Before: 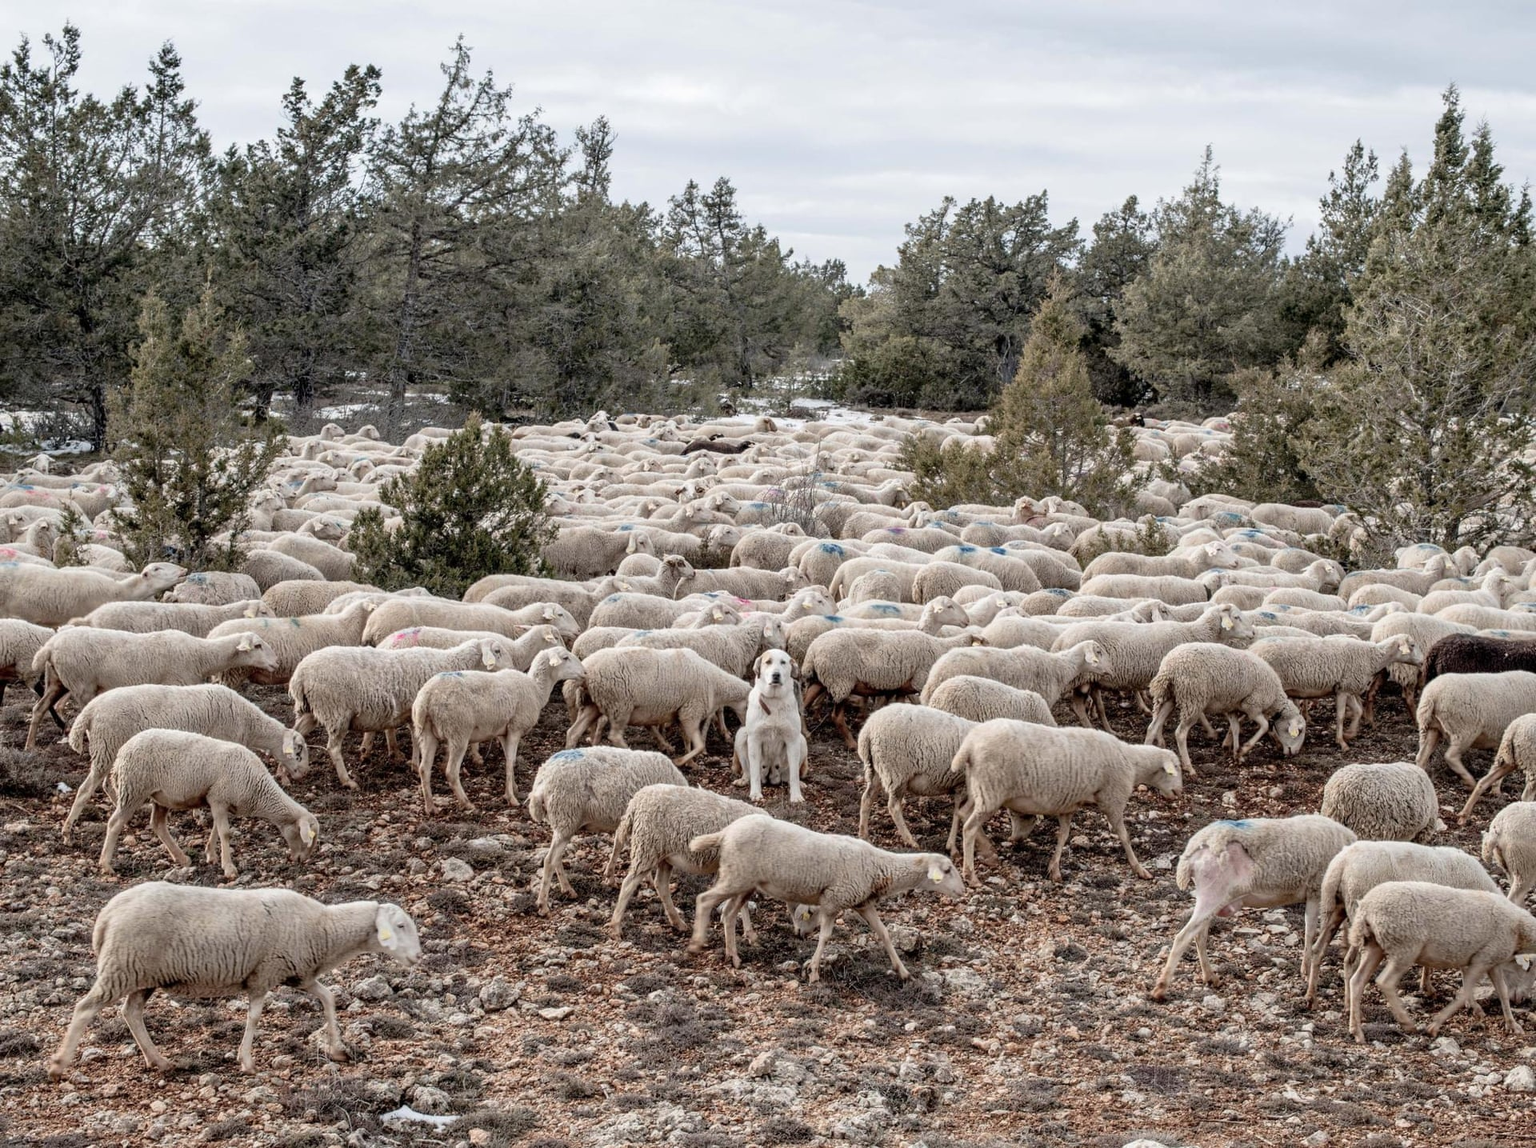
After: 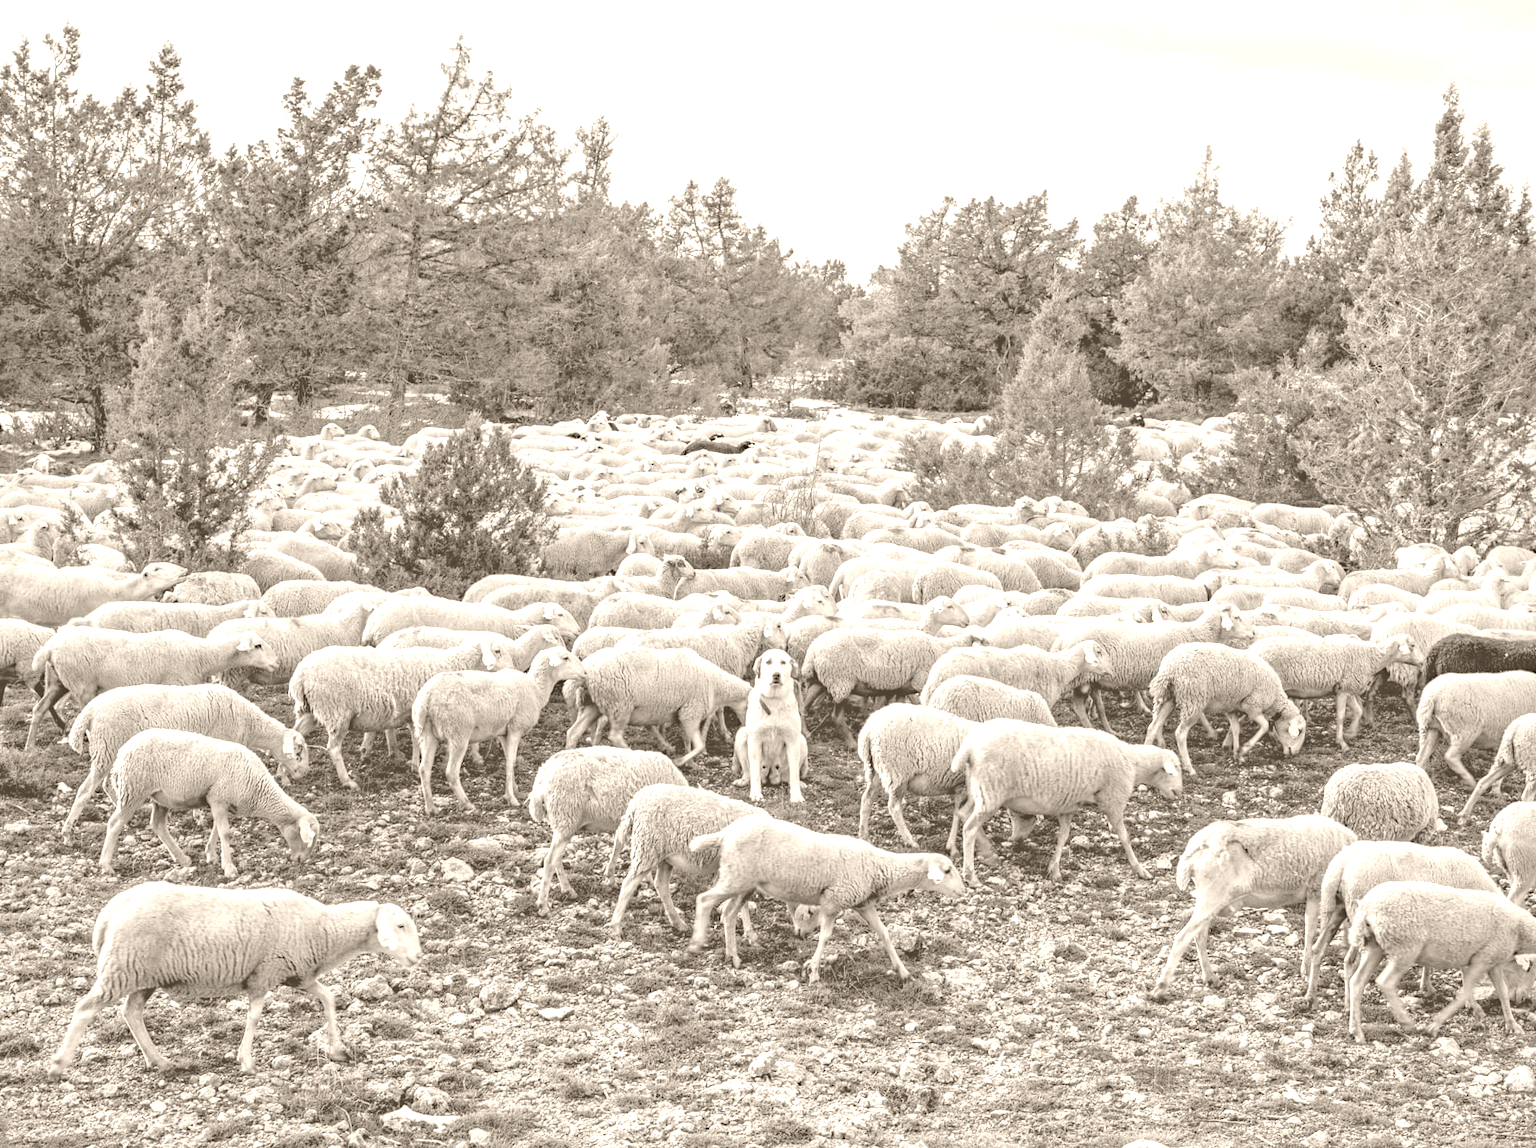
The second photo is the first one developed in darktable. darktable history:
colorize: hue 34.49°, saturation 35.33%, source mix 100%, version 1
haze removal: compatibility mode true, adaptive false
shadows and highlights: on, module defaults
